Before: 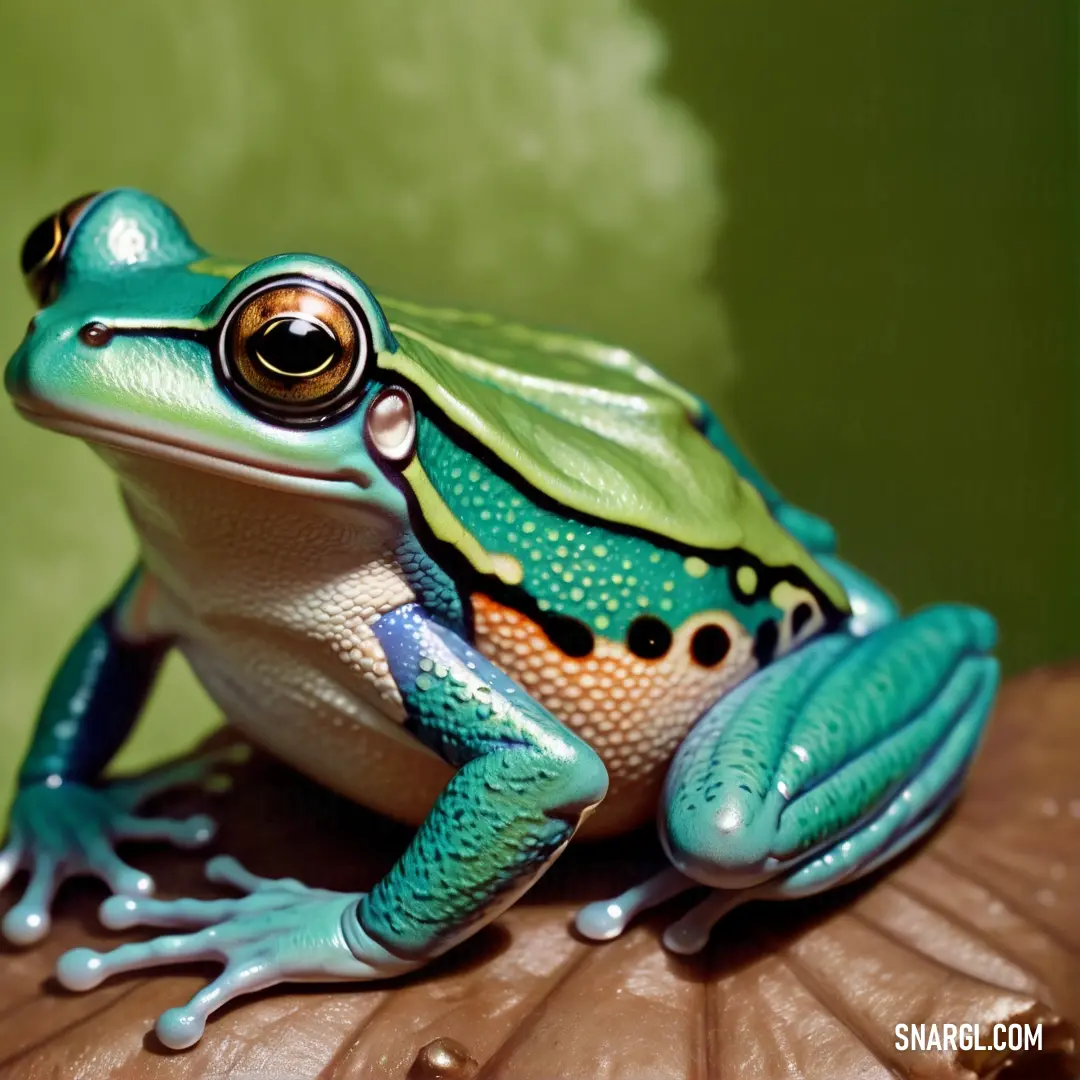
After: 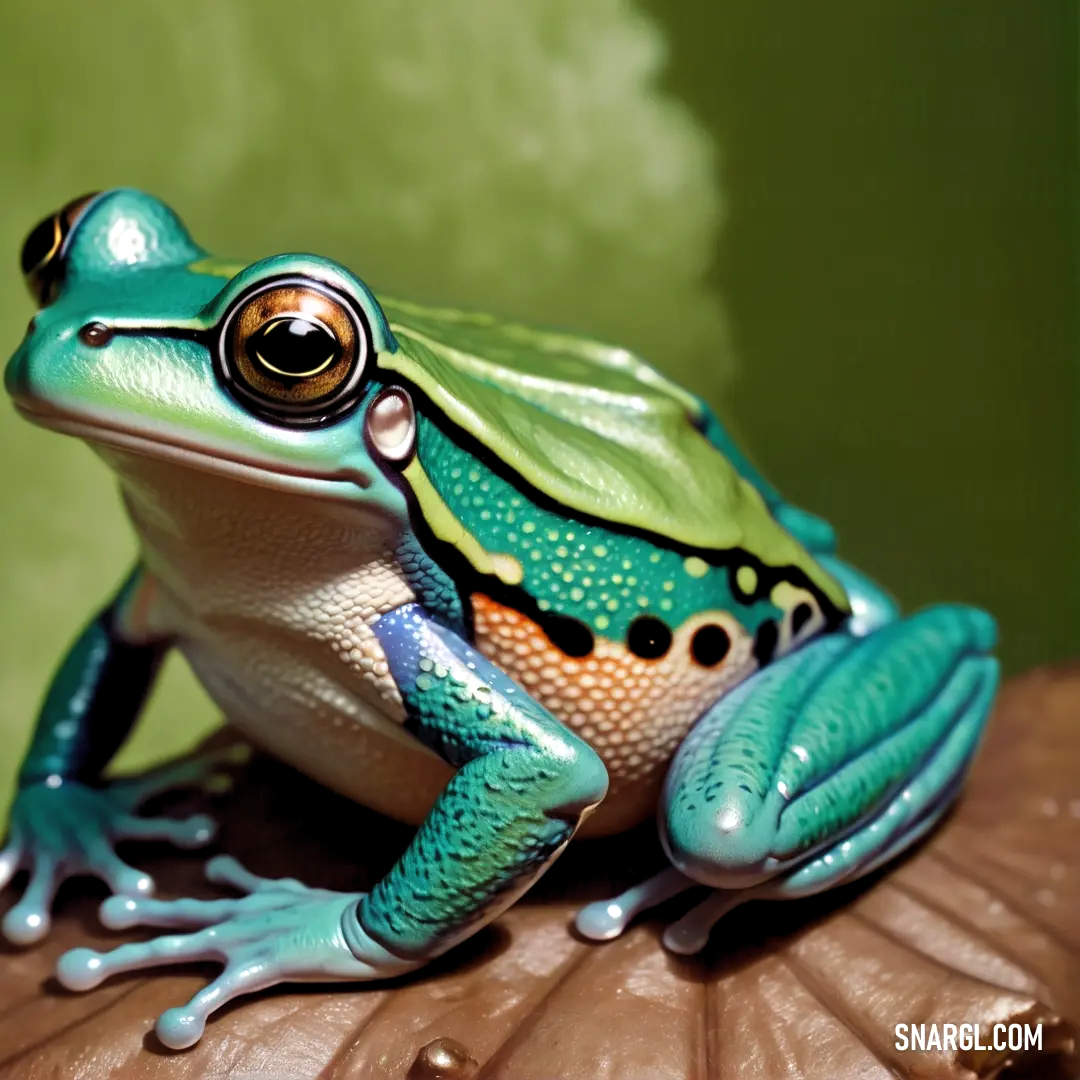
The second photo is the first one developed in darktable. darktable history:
exposure: black level correction -0.001, exposure 0.079 EV, compensate exposure bias true, compensate highlight preservation false
levels: levels [0.026, 0.507, 0.987]
